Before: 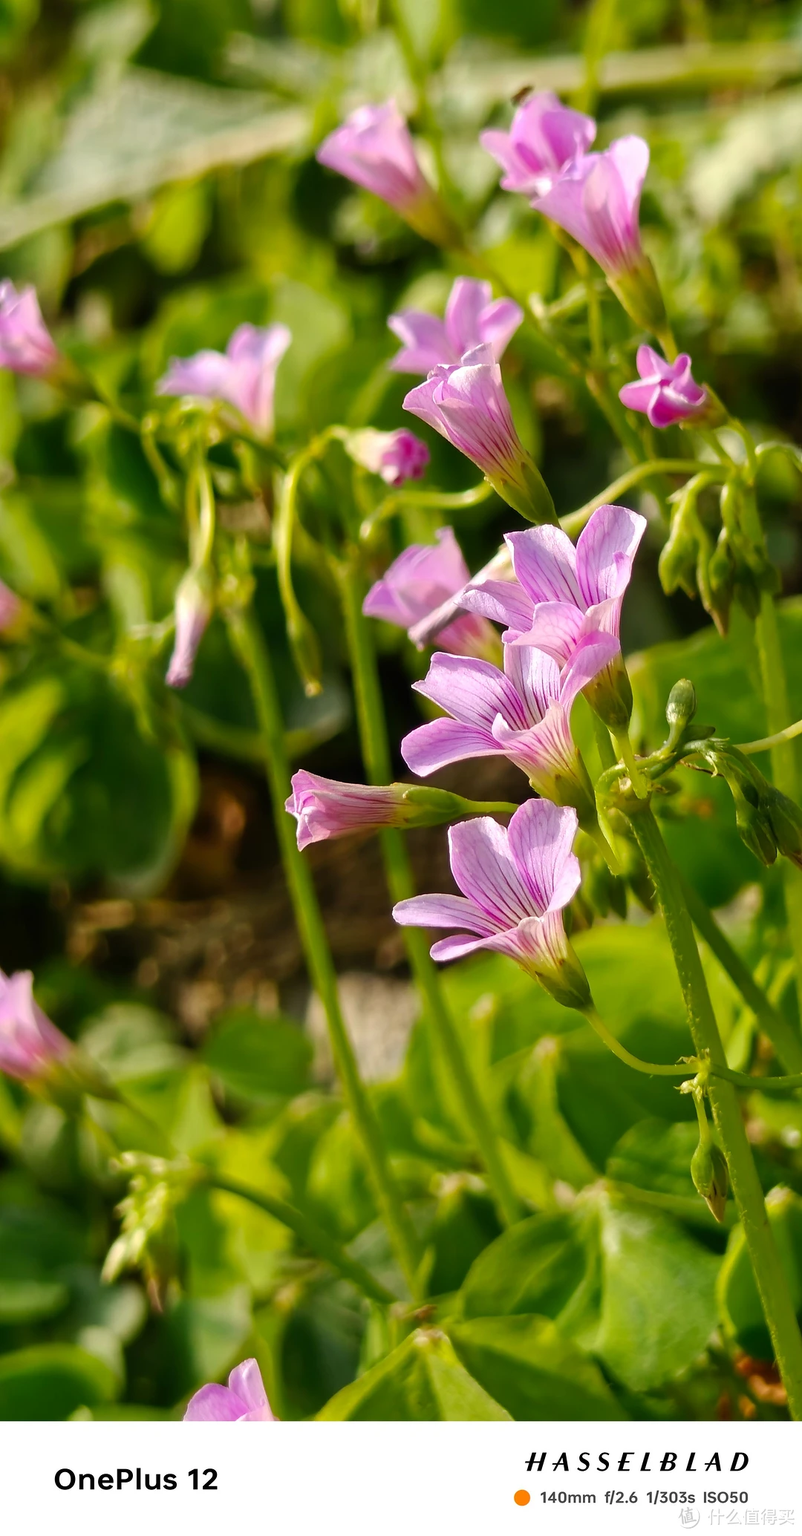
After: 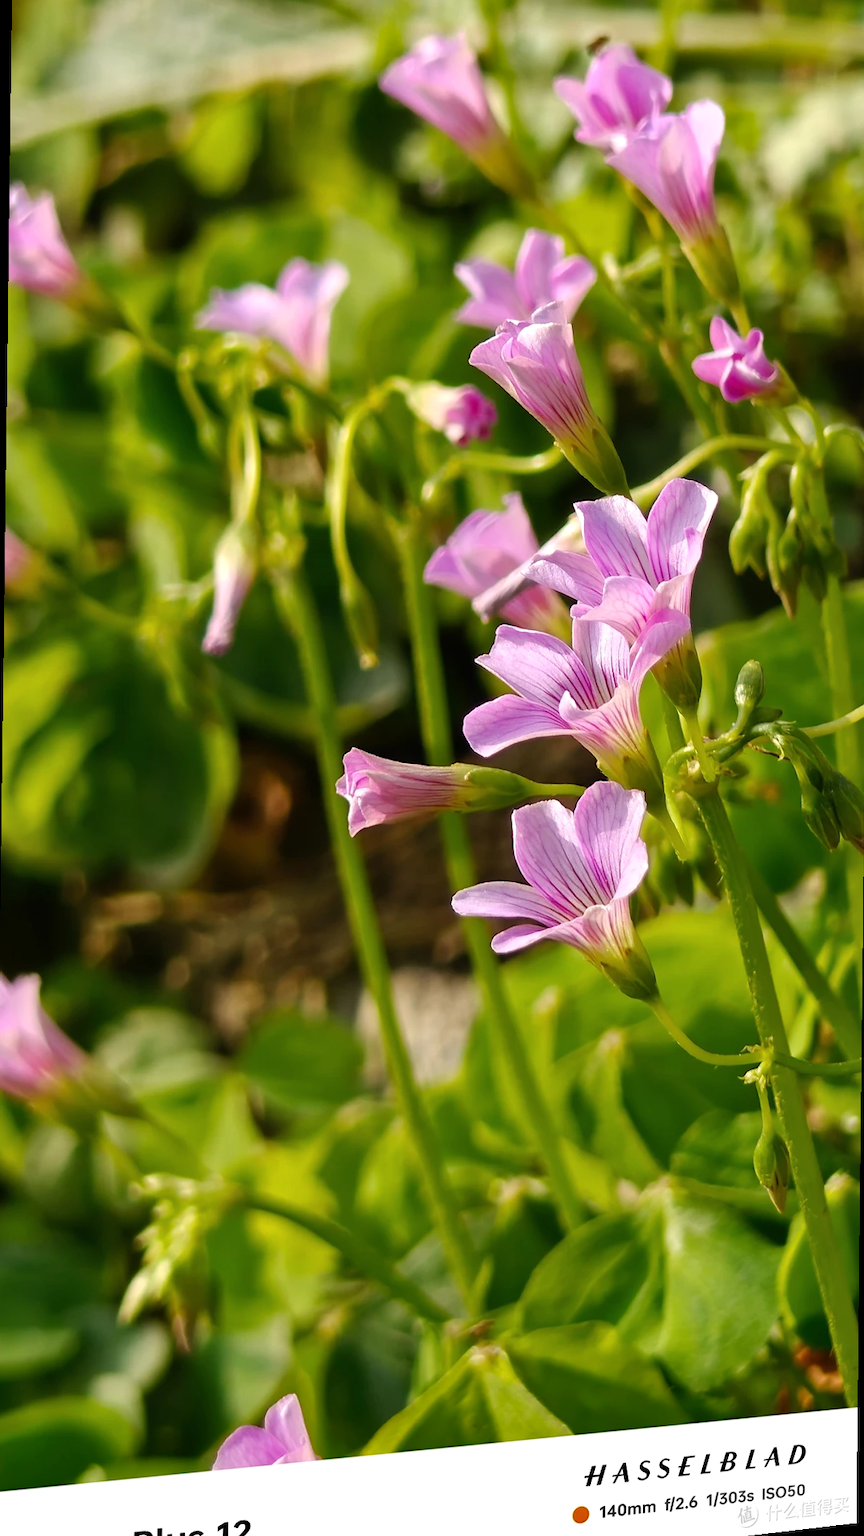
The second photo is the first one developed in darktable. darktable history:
rotate and perspective: rotation 0.679°, lens shift (horizontal) 0.136, crop left 0.009, crop right 0.991, crop top 0.078, crop bottom 0.95
shadows and highlights: shadows 12, white point adjustment 1.2, soften with gaussian
